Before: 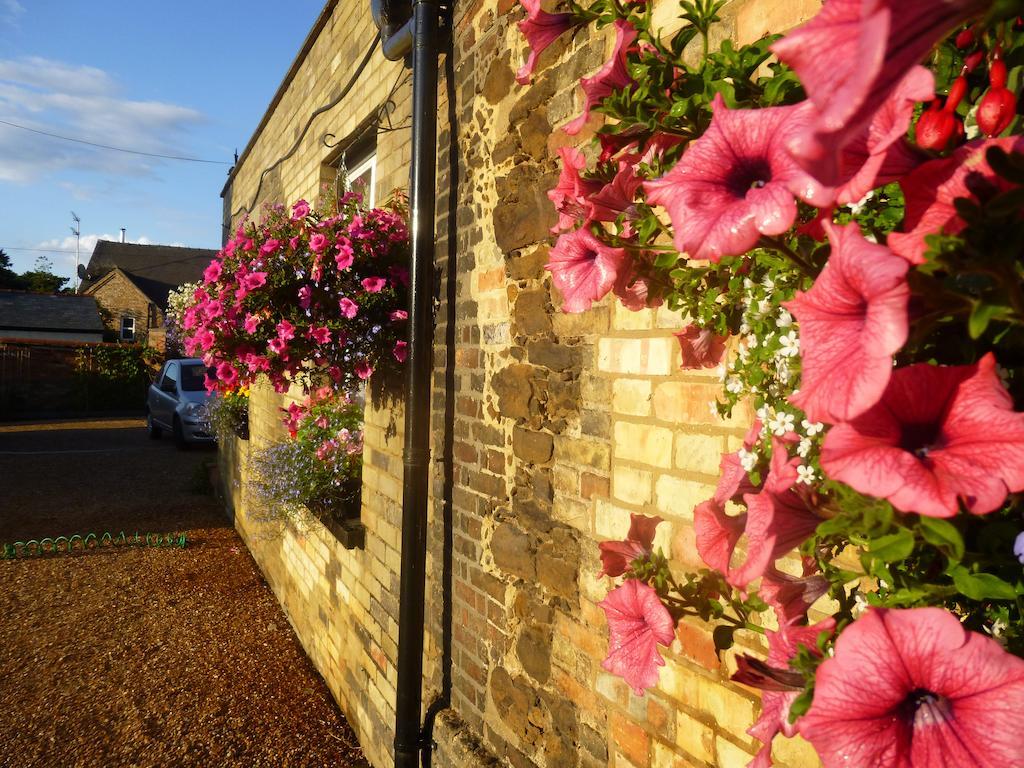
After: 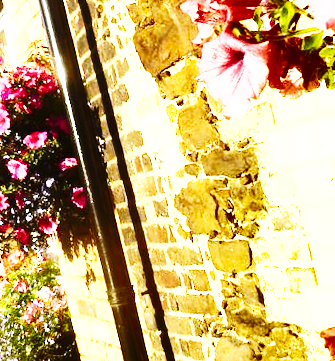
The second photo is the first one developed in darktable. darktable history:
exposure: black level correction 0, exposure 1.45 EV, compensate exposure bias true, compensate highlight preservation false
shadows and highlights: radius 100.41, shadows 50.55, highlights -64.36, highlights color adjustment 49.82%, soften with gaussian
base curve: curves: ch0 [(0, 0) (0.04, 0.03) (0.133, 0.232) (0.448, 0.748) (0.843, 0.968) (1, 1)], preserve colors none
crop and rotate: left 29.476%, top 10.214%, right 35.32%, bottom 17.333%
rotate and perspective: rotation -14.8°, crop left 0.1, crop right 0.903, crop top 0.25, crop bottom 0.748
tone equalizer: -8 EV -0.417 EV, -7 EV -0.389 EV, -6 EV -0.333 EV, -5 EV -0.222 EV, -3 EV 0.222 EV, -2 EV 0.333 EV, -1 EV 0.389 EV, +0 EV 0.417 EV, edges refinement/feathering 500, mask exposure compensation -1.57 EV, preserve details no
